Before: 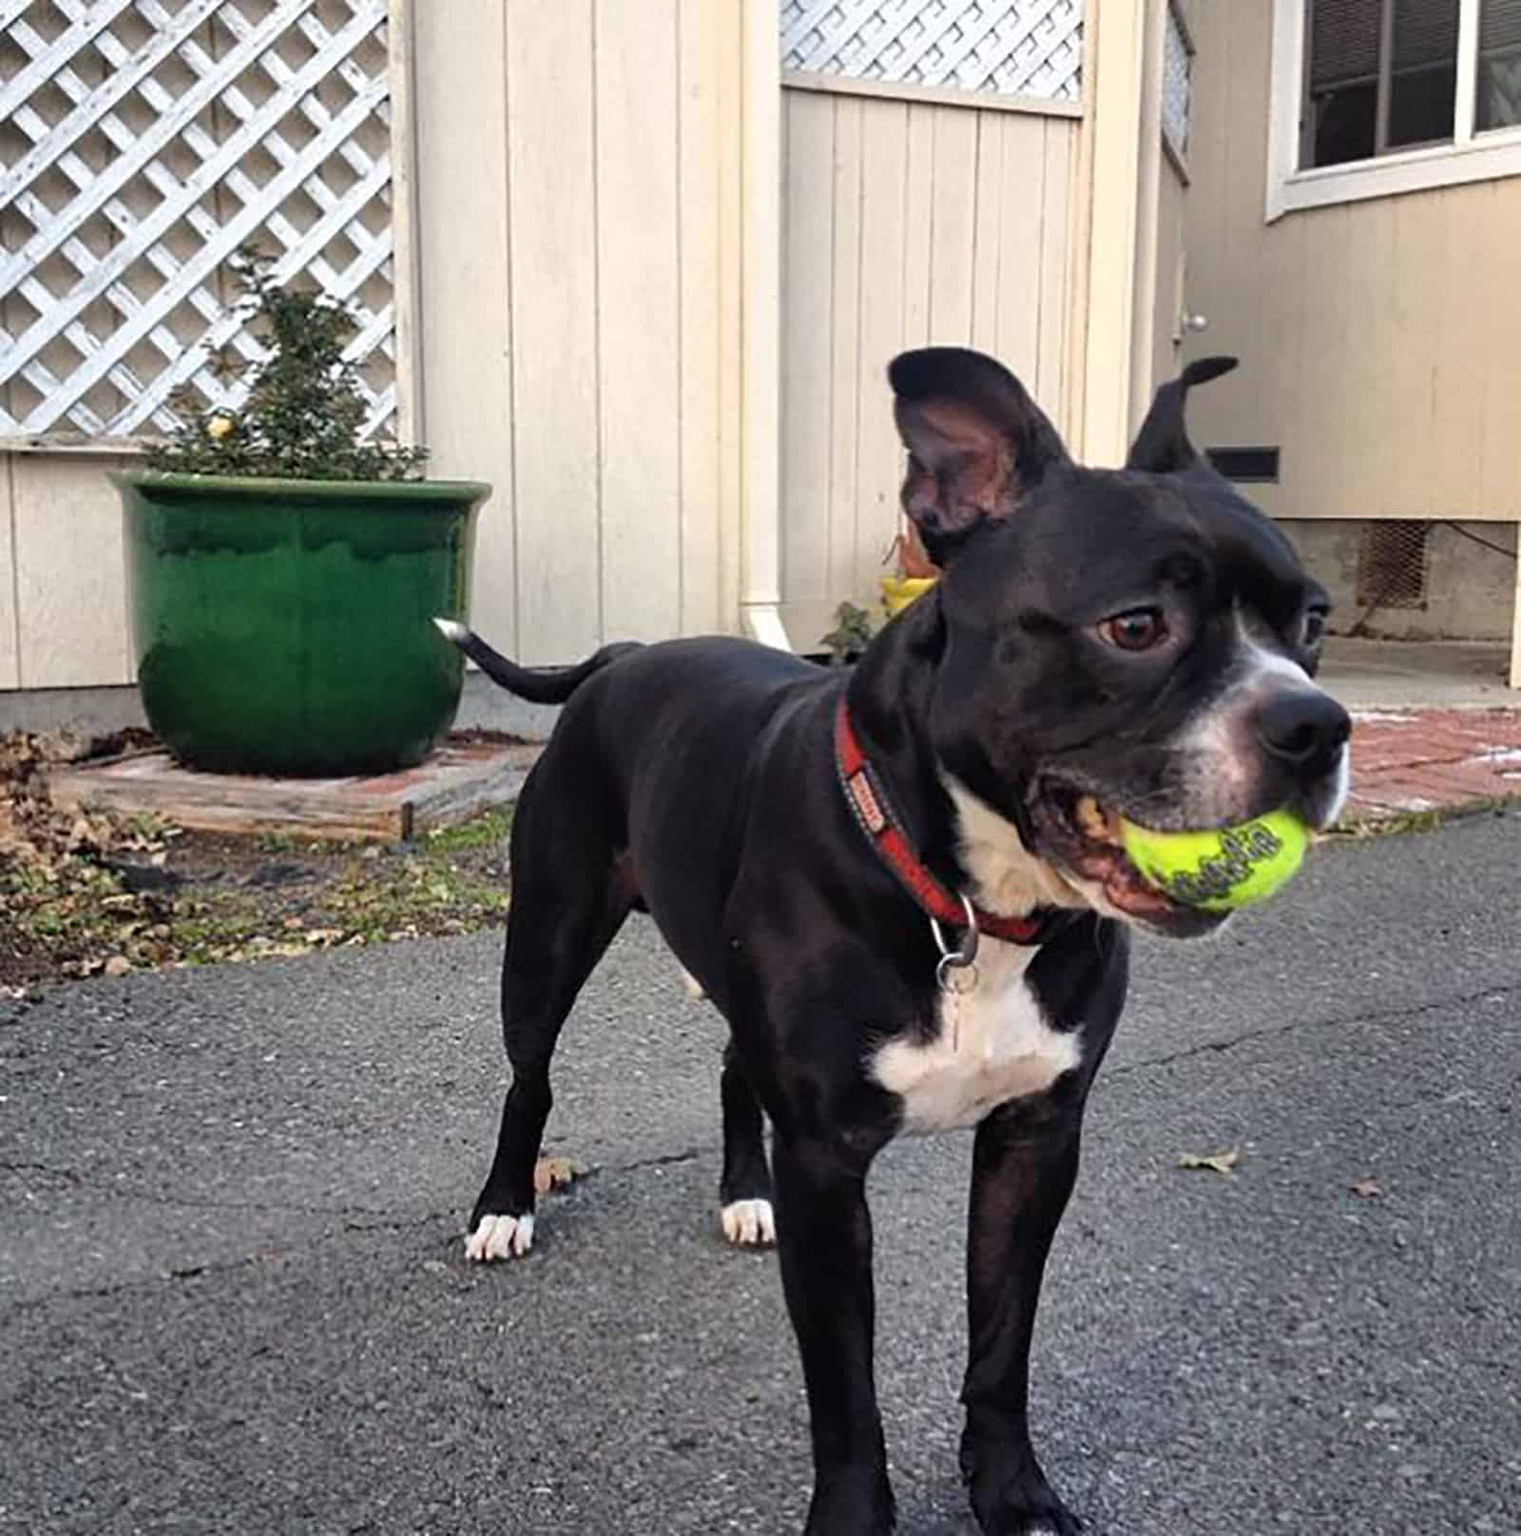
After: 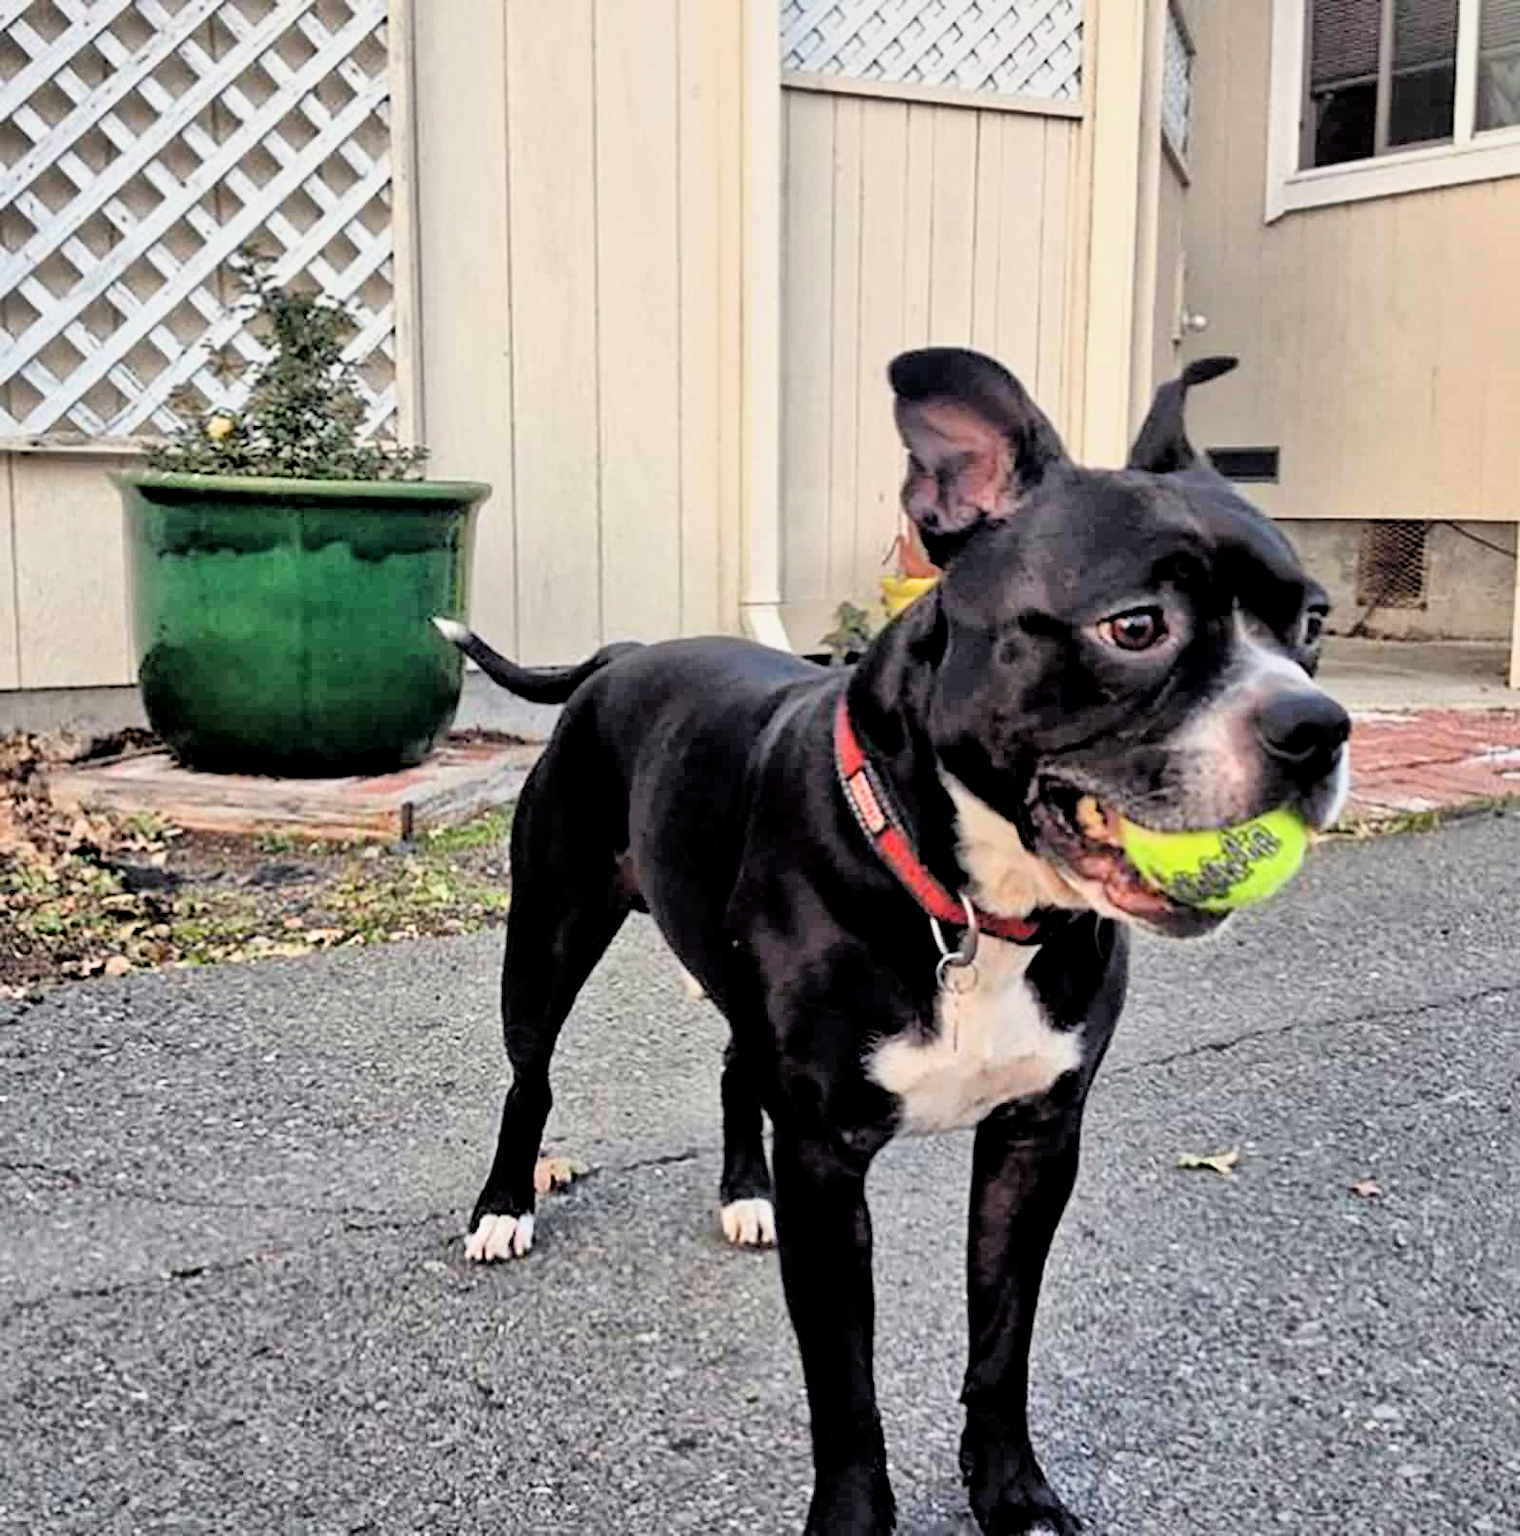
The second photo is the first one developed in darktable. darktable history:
tone equalizer: -7 EV 0.15 EV, -6 EV 0.6 EV, -5 EV 1.15 EV, -4 EV 1.33 EV, -3 EV 1.15 EV, -2 EV 0.6 EV, -1 EV 0.15 EV, mask exposure compensation -0.5 EV
filmic rgb: hardness 4.17, contrast 1.364, color science v6 (2022)
white balance: red 1.009, blue 0.985
local contrast: mode bilateral grid, contrast 20, coarseness 50, detail 130%, midtone range 0.2
rotate and perspective: automatic cropping original format, crop left 0, crop top 0
